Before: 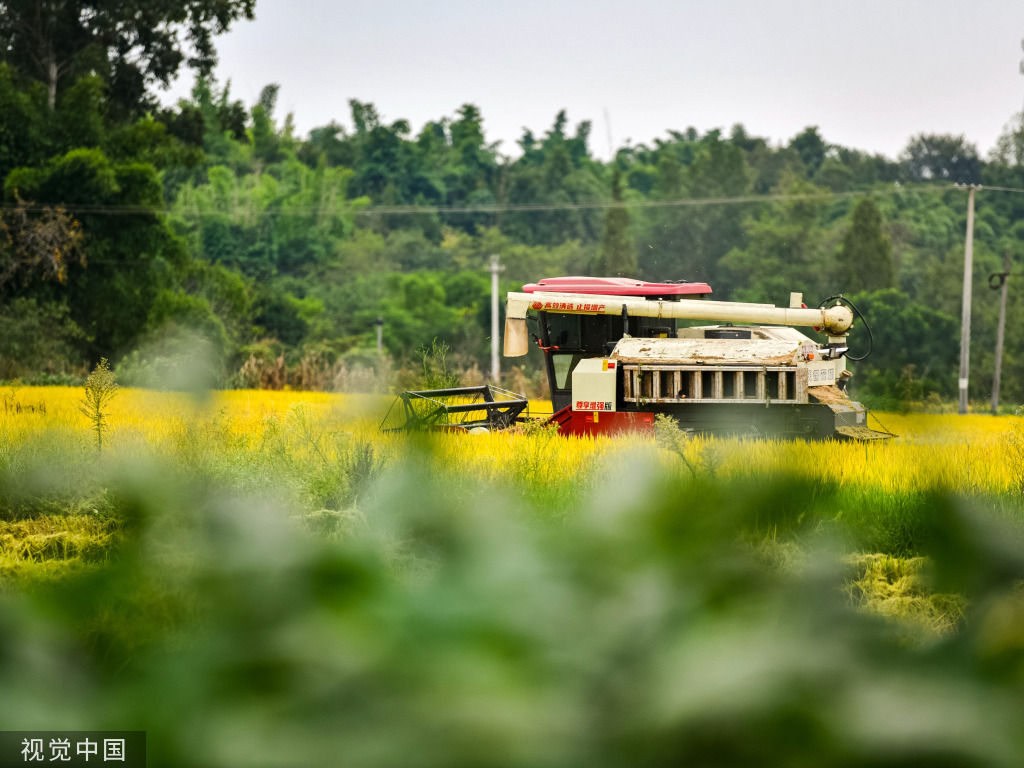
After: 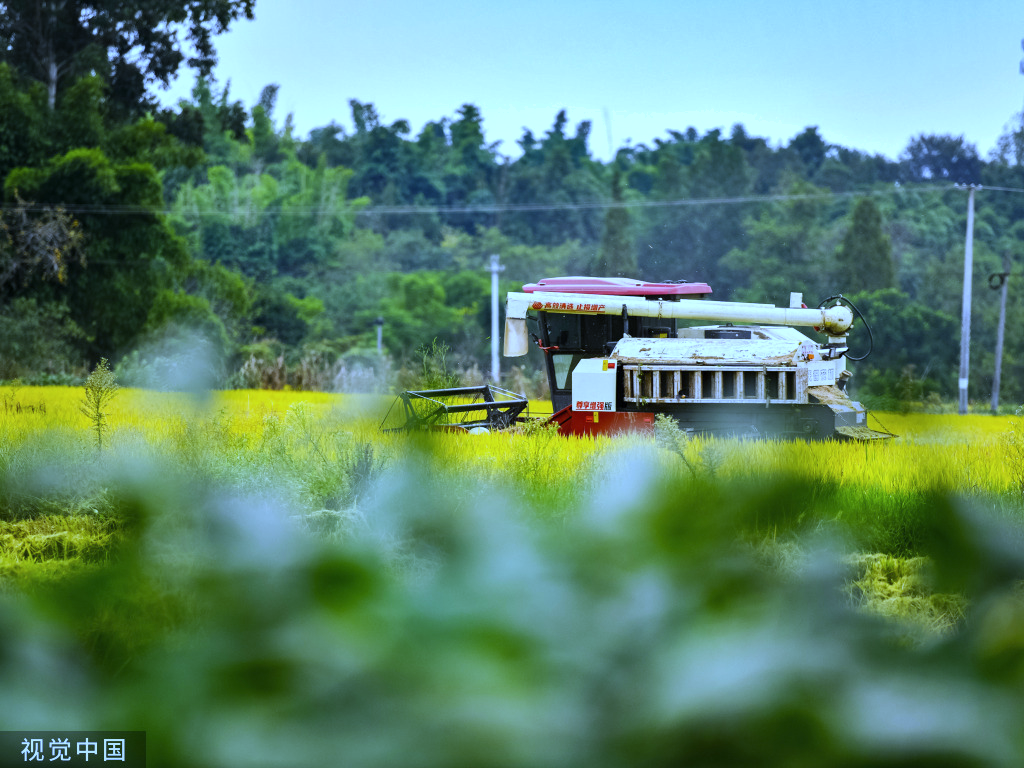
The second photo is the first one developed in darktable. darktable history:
shadows and highlights: radius 171.16, shadows 27, white point adjustment 3.13, highlights -67.95, soften with gaussian
white balance: red 0.766, blue 1.537
